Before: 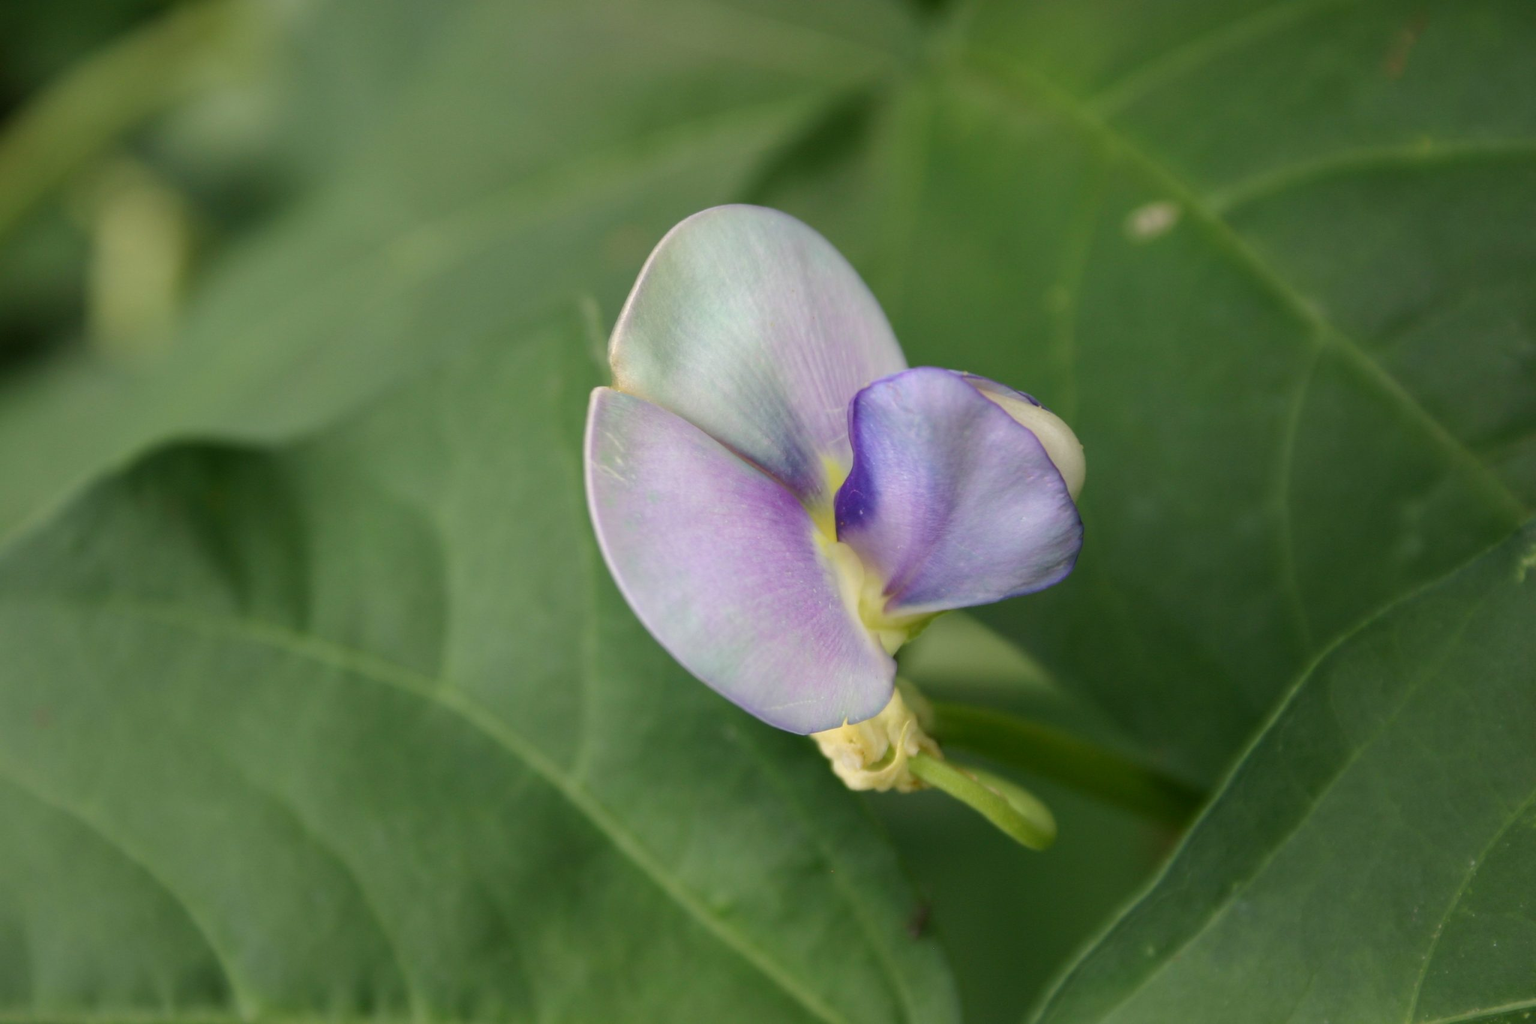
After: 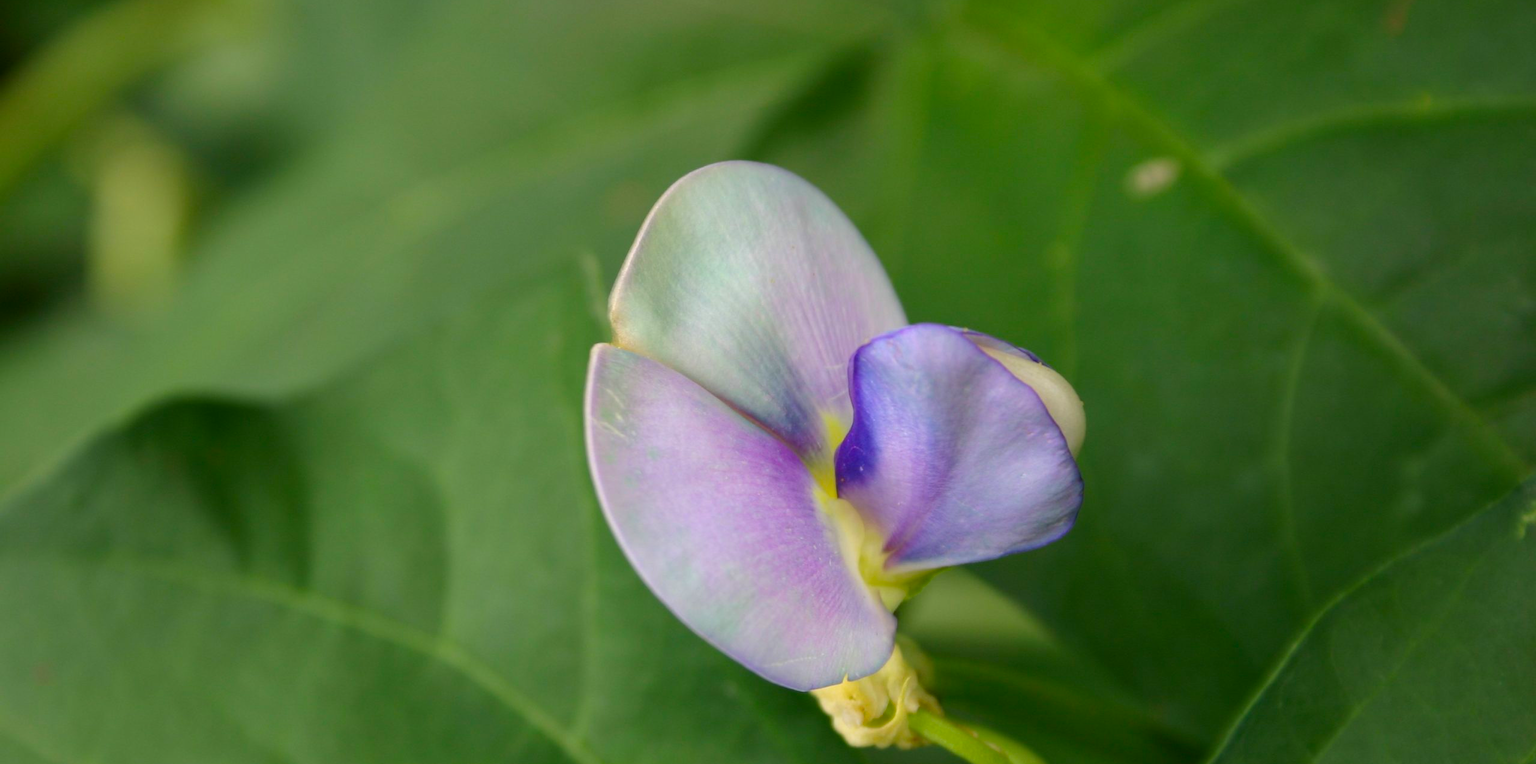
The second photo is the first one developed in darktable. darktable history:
contrast brightness saturation: brightness -0.018, saturation 0.362
crop: top 4.288%, bottom 21.072%
